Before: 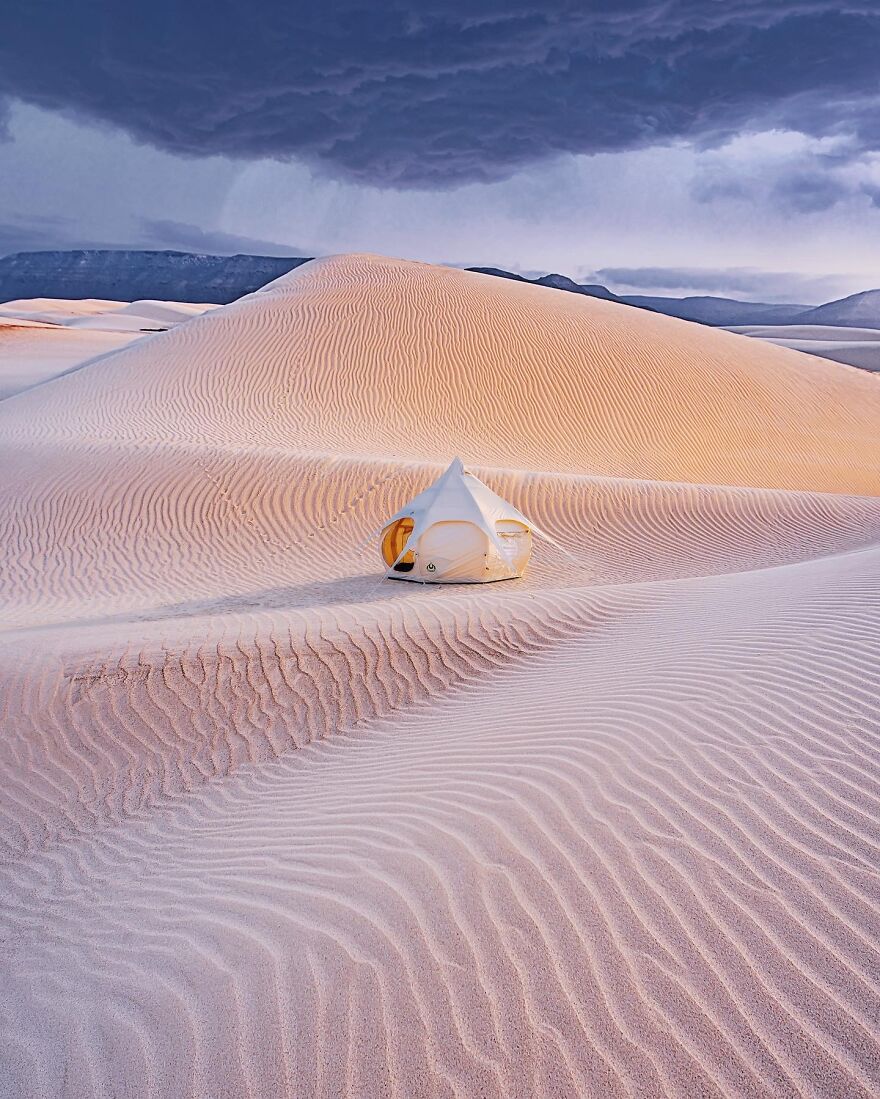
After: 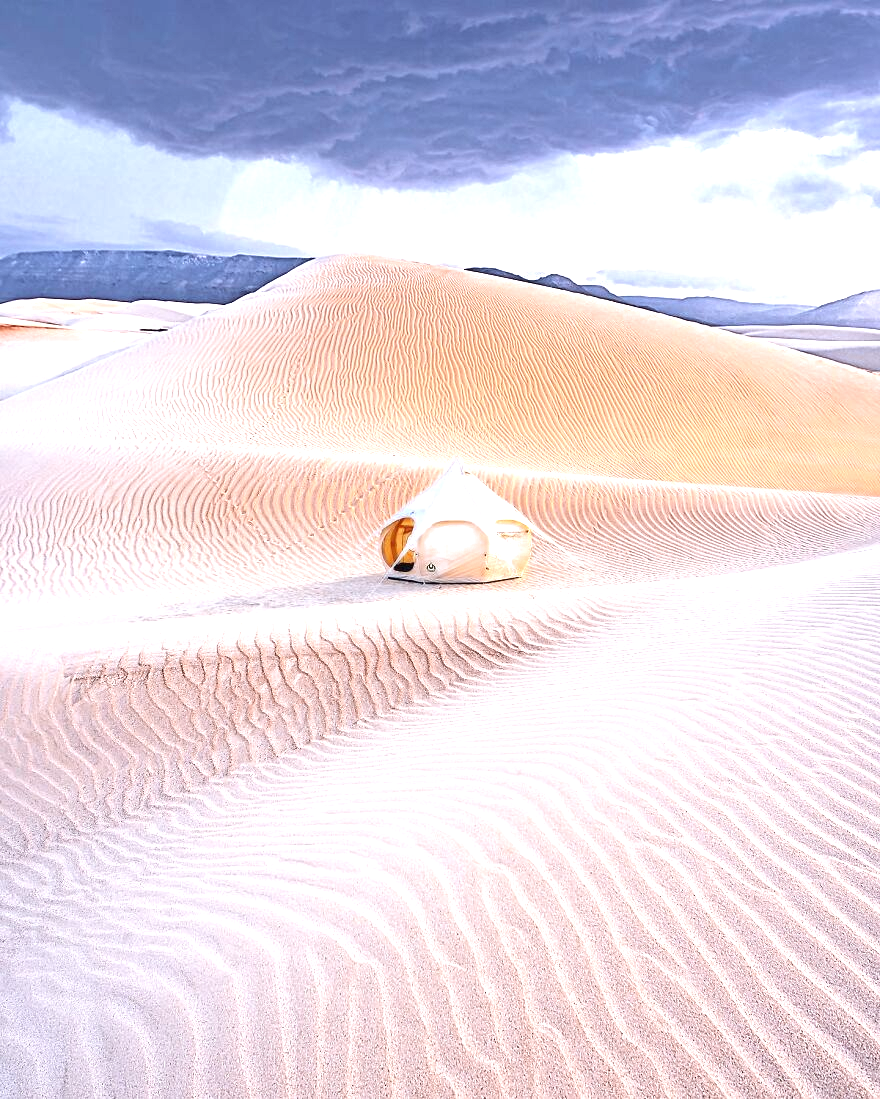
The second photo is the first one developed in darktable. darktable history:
color zones: curves: ch0 [(0, 0.5) (0.125, 0.4) (0.25, 0.5) (0.375, 0.4) (0.5, 0.4) (0.625, 0.6) (0.75, 0.6) (0.875, 0.5)]; ch1 [(0, 0.35) (0.125, 0.45) (0.25, 0.35) (0.375, 0.35) (0.5, 0.35) (0.625, 0.35) (0.75, 0.45) (0.875, 0.35)]; ch2 [(0, 0.6) (0.125, 0.5) (0.25, 0.5) (0.375, 0.6) (0.5, 0.6) (0.625, 0.5) (0.75, 0.5) (0.875, 0.5)]
exposure: black level correction 0, exposure 1.2 EV, compensate highlight preservation false
